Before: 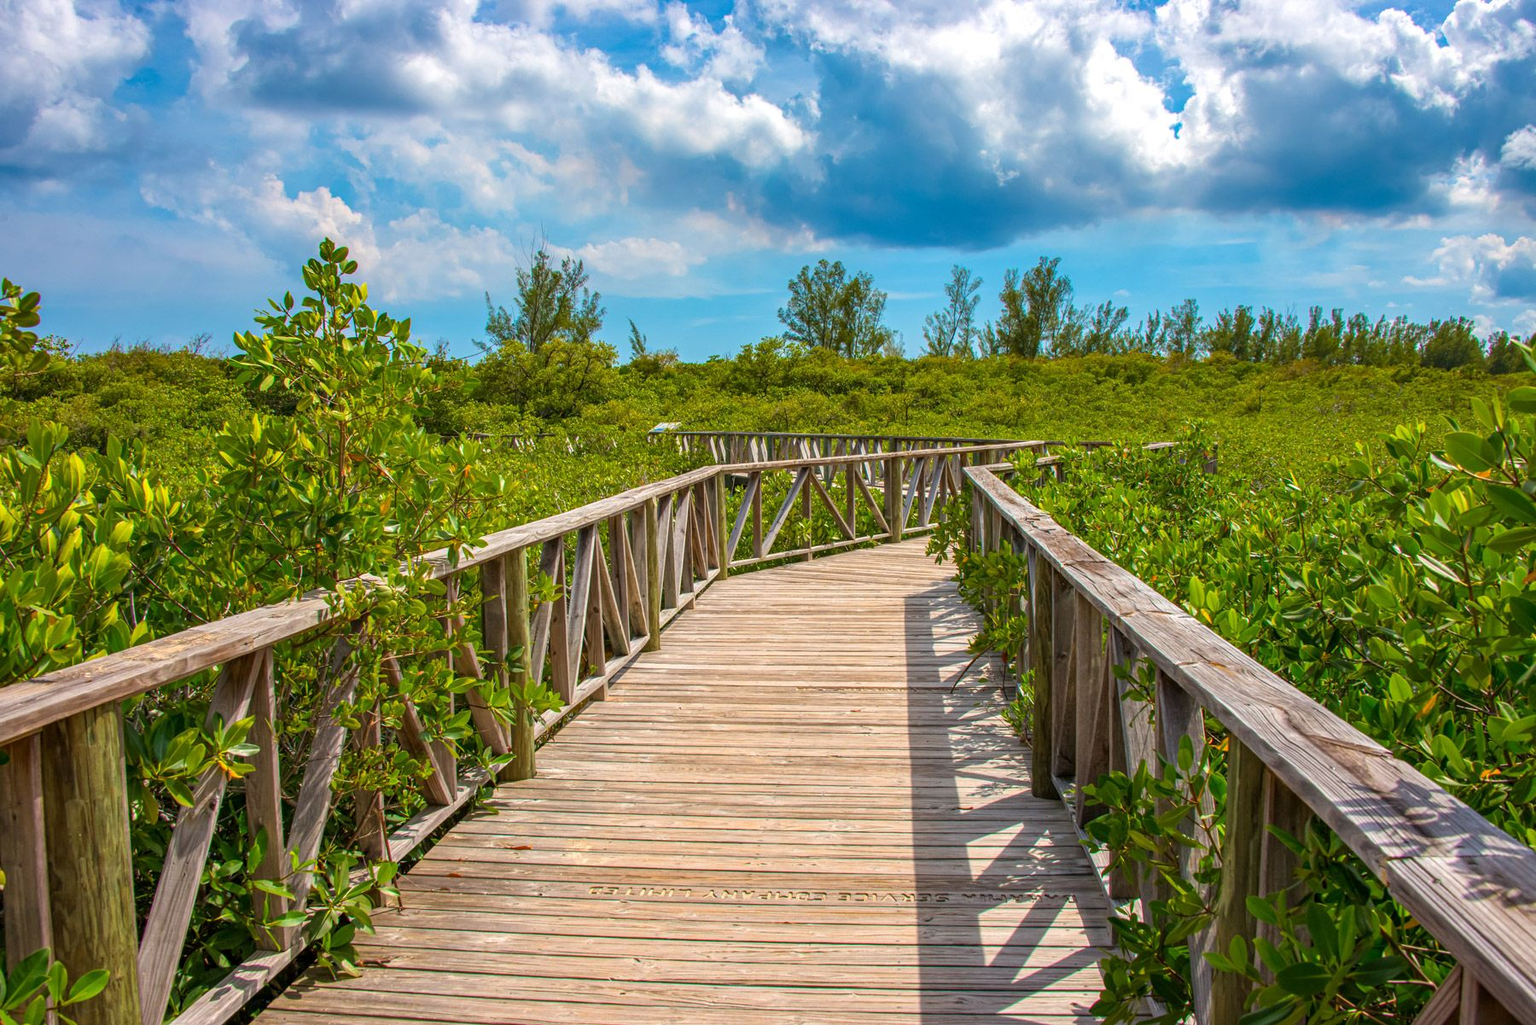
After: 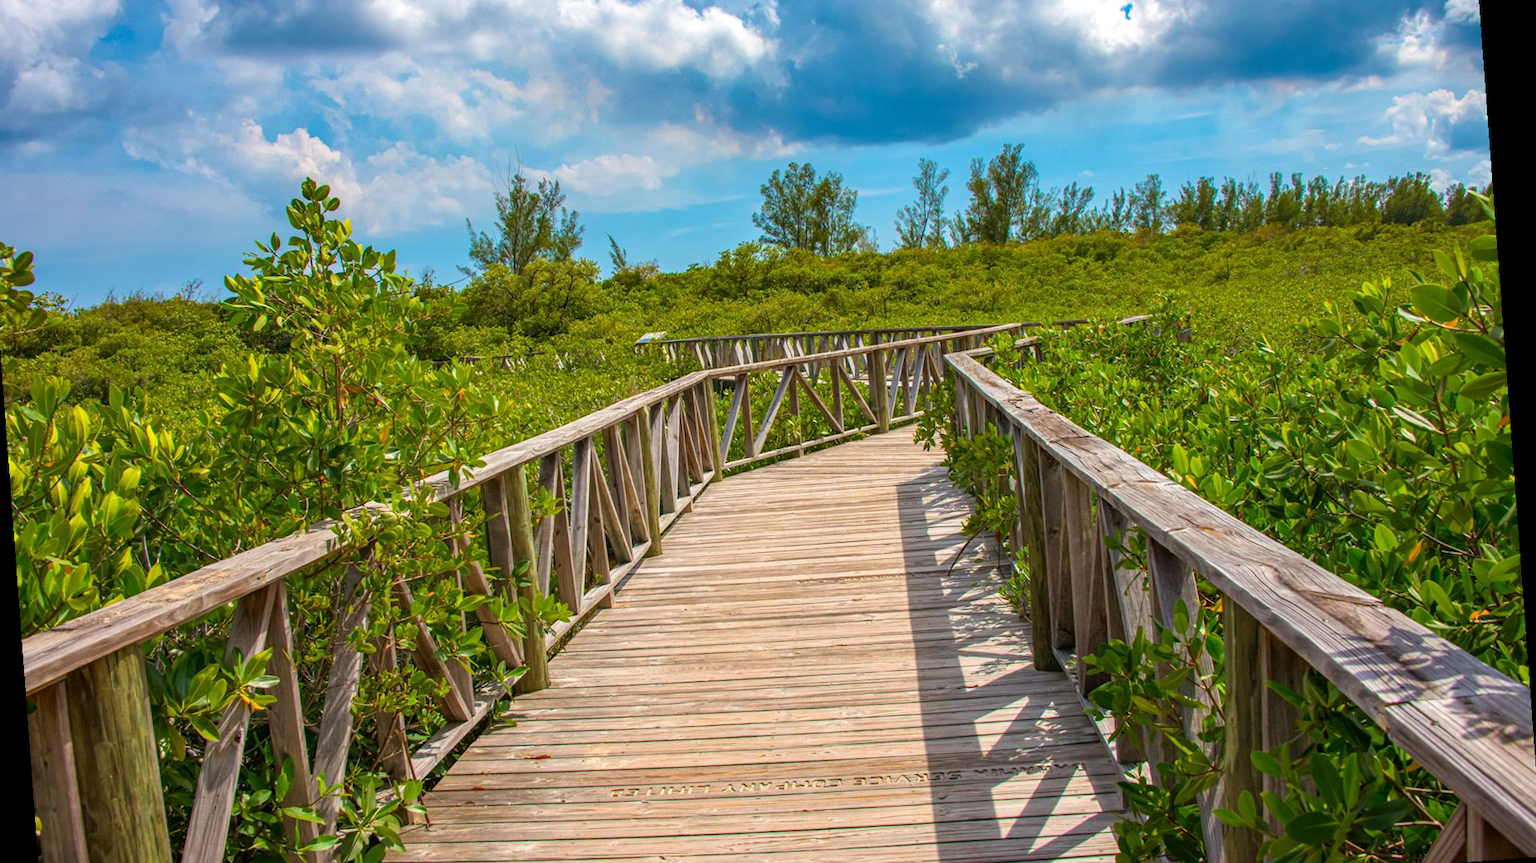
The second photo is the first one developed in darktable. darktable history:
crop and rotate: left 1.814%, top 12.818%, right 0.25%, bottom 9.225%
rotate and perspective: rotation -4.25°, automatic cropping off
